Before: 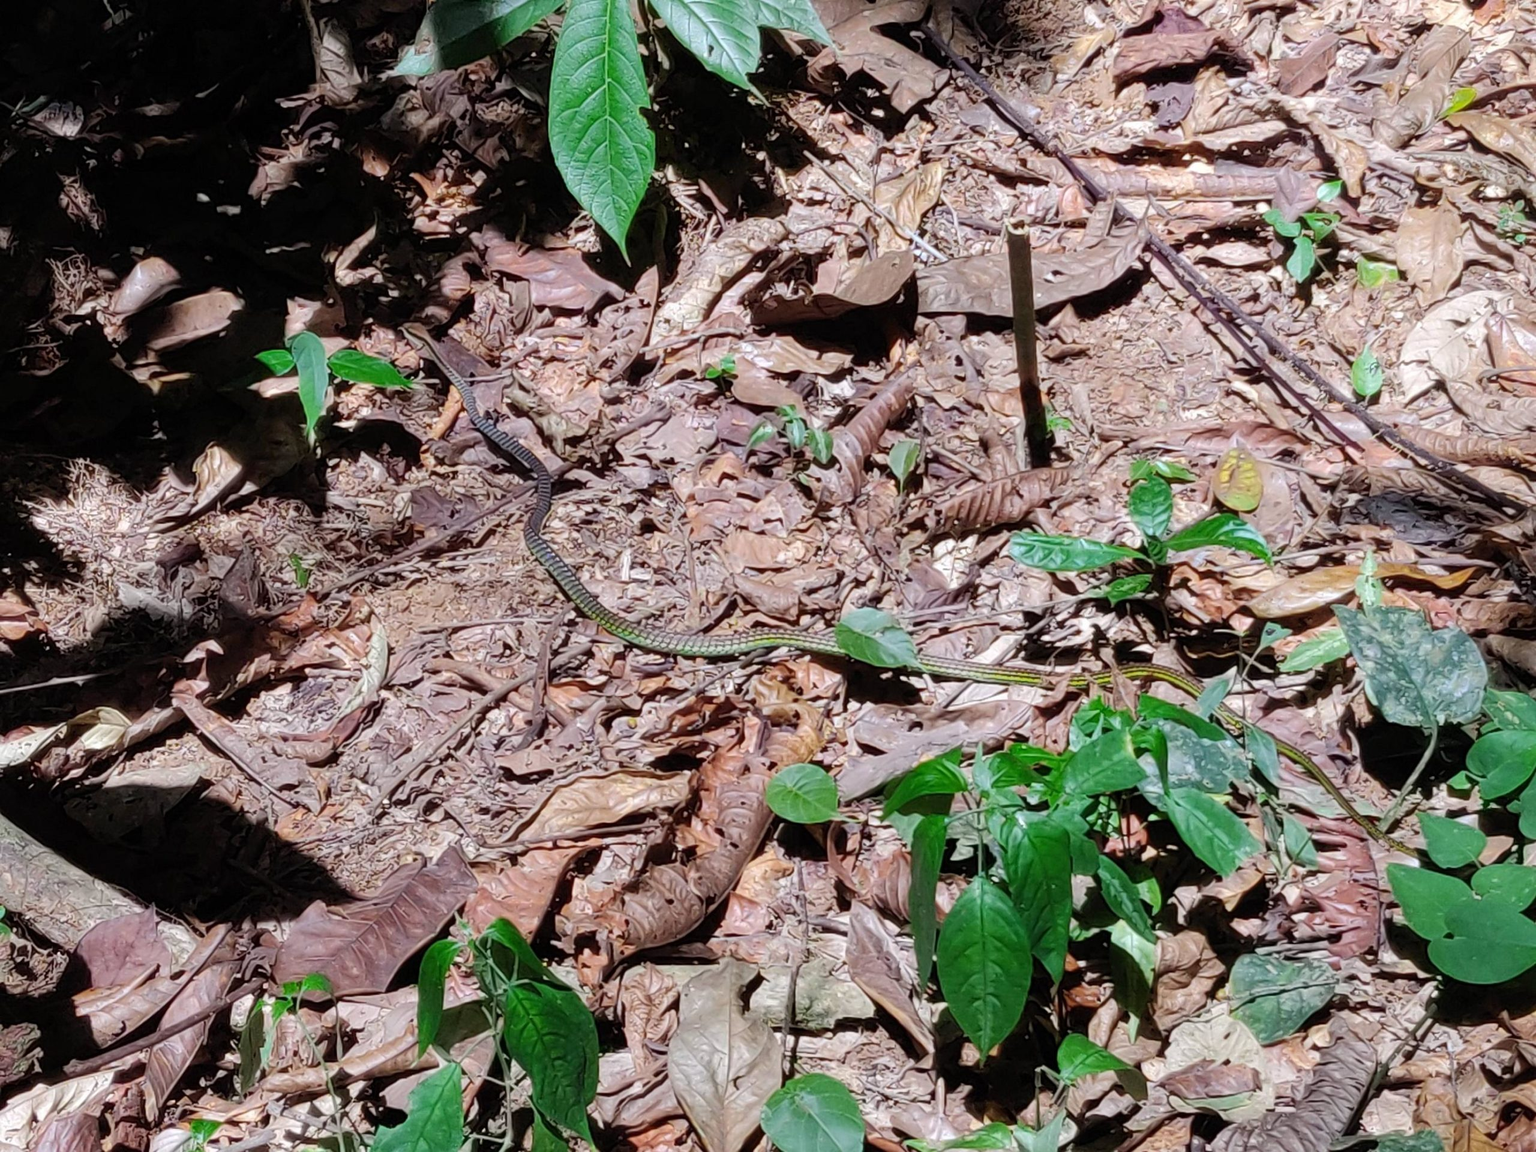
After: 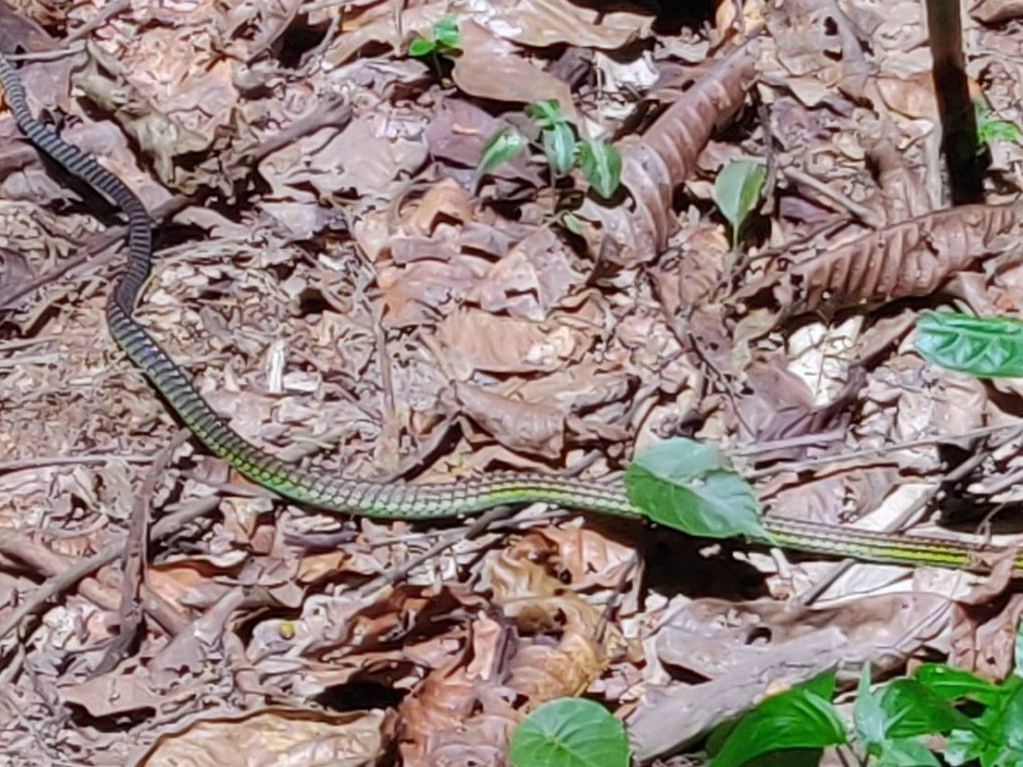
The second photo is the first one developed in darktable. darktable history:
white balance: red 0.986, blue 1.01
crop: left 30%, top 30%, right 30%, bottom 30%
